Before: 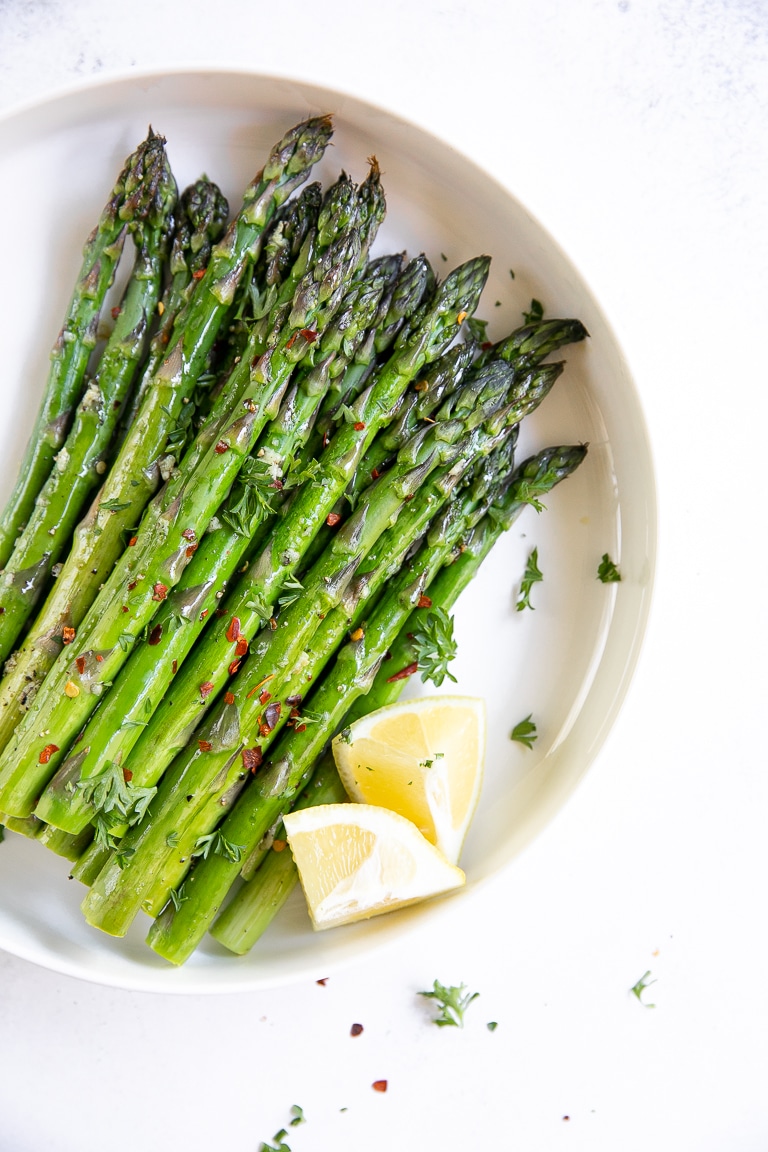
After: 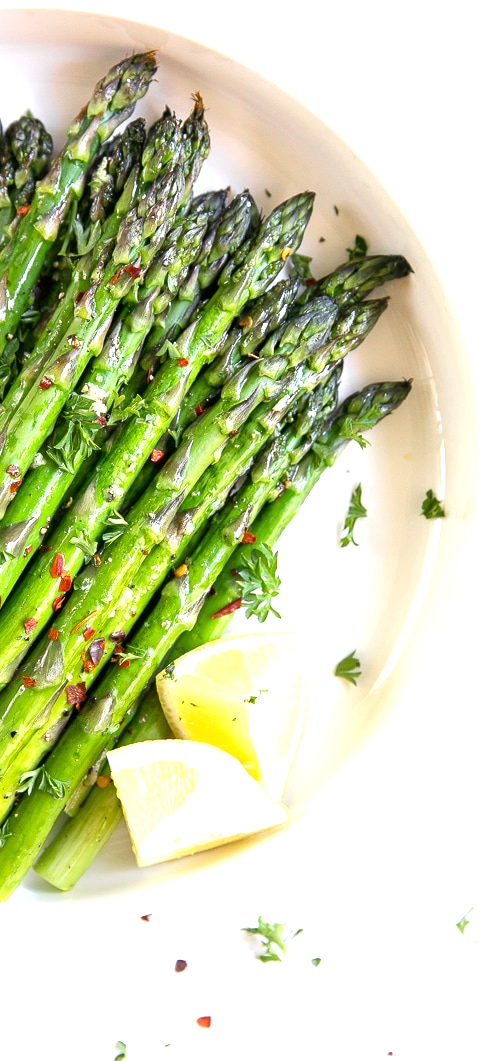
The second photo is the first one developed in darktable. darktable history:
crop and rotate: left 22.918%, top 5.629%, right 14.711%, bottom 2.247%
exposure: black level correction 0, exposure 0.7 EV, compensate highlight preservation false
